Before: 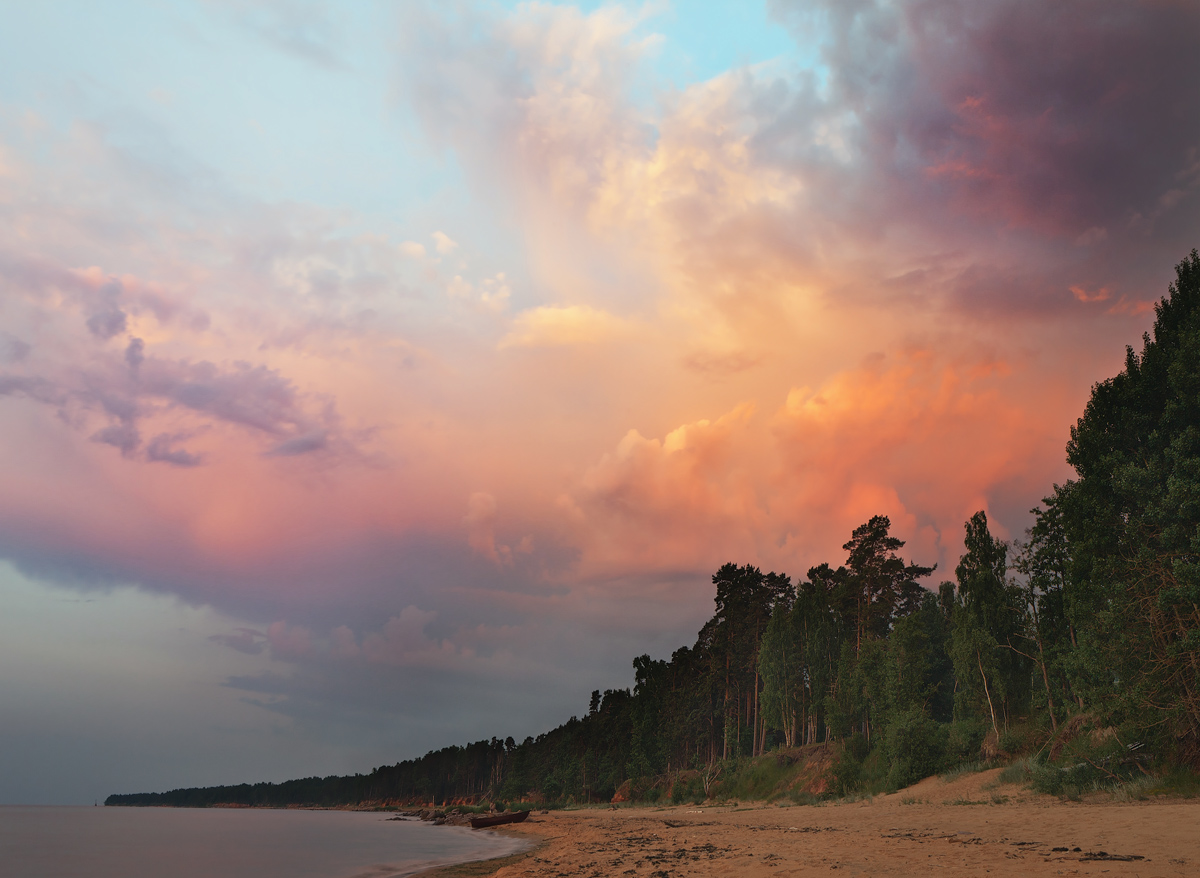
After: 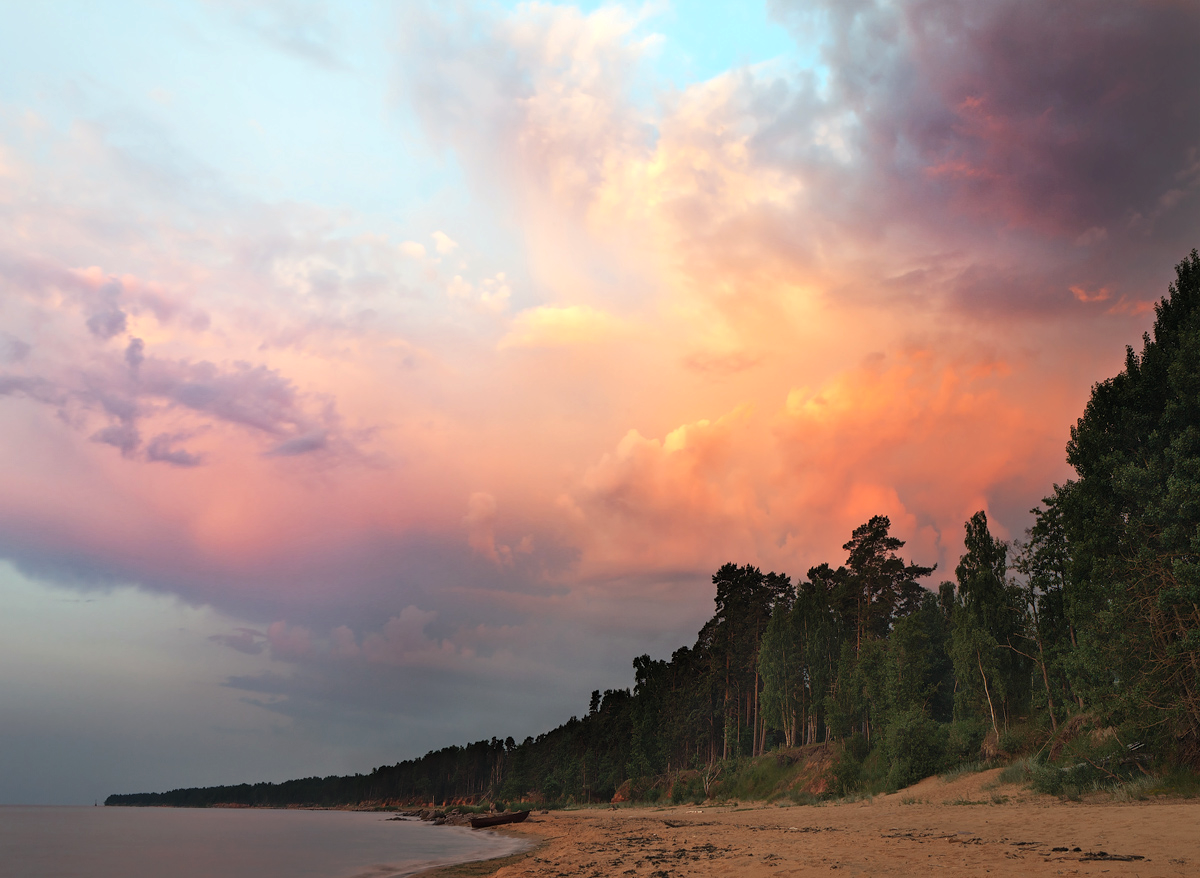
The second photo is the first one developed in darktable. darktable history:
levels: mode automatic, black 0.023%, white 99.97%, levels [0.062, 0.494, 0.925]
tone equalizer: on, module defaults
haze removal: strength 0.02, distance 0.25, compatibility mode true, adaptive false
